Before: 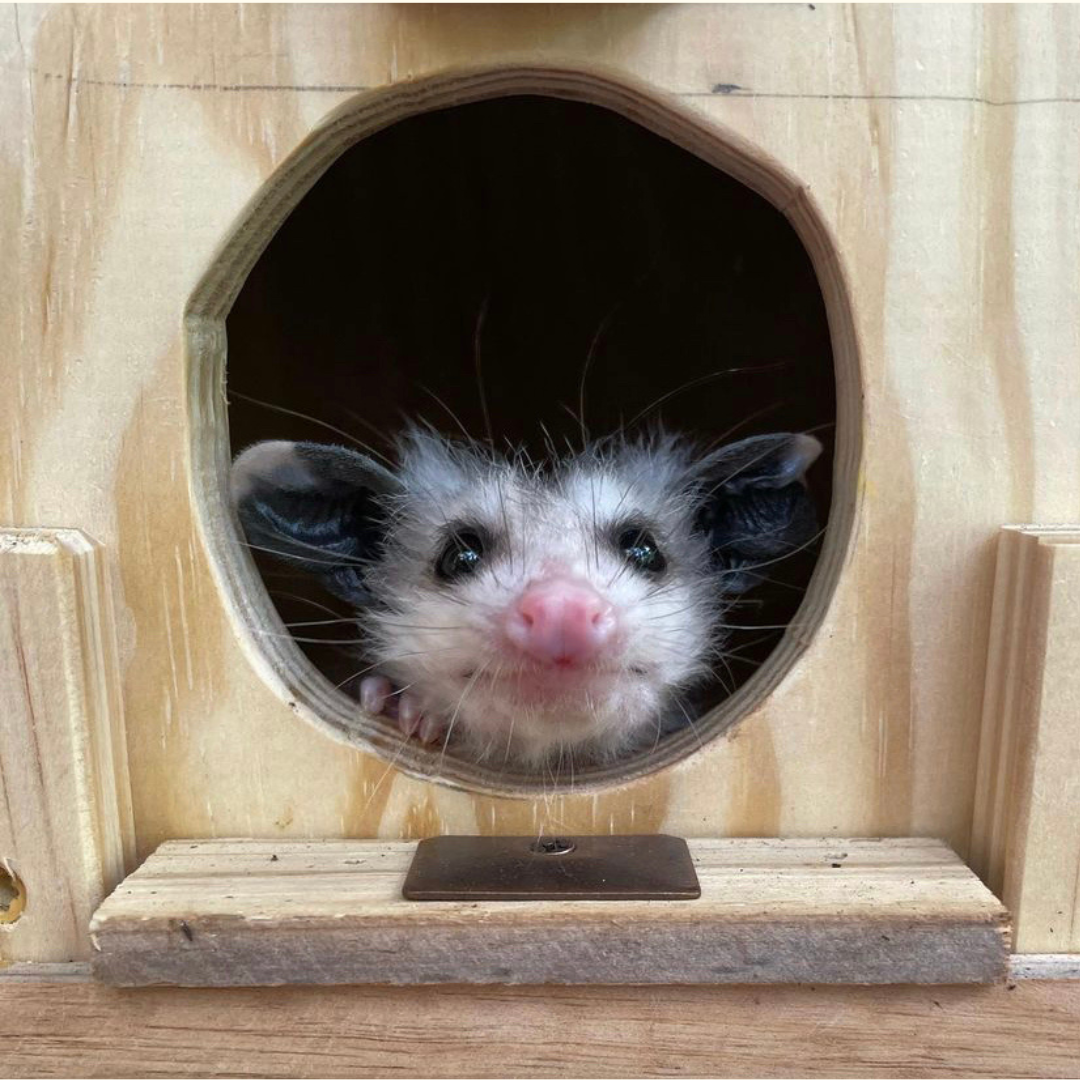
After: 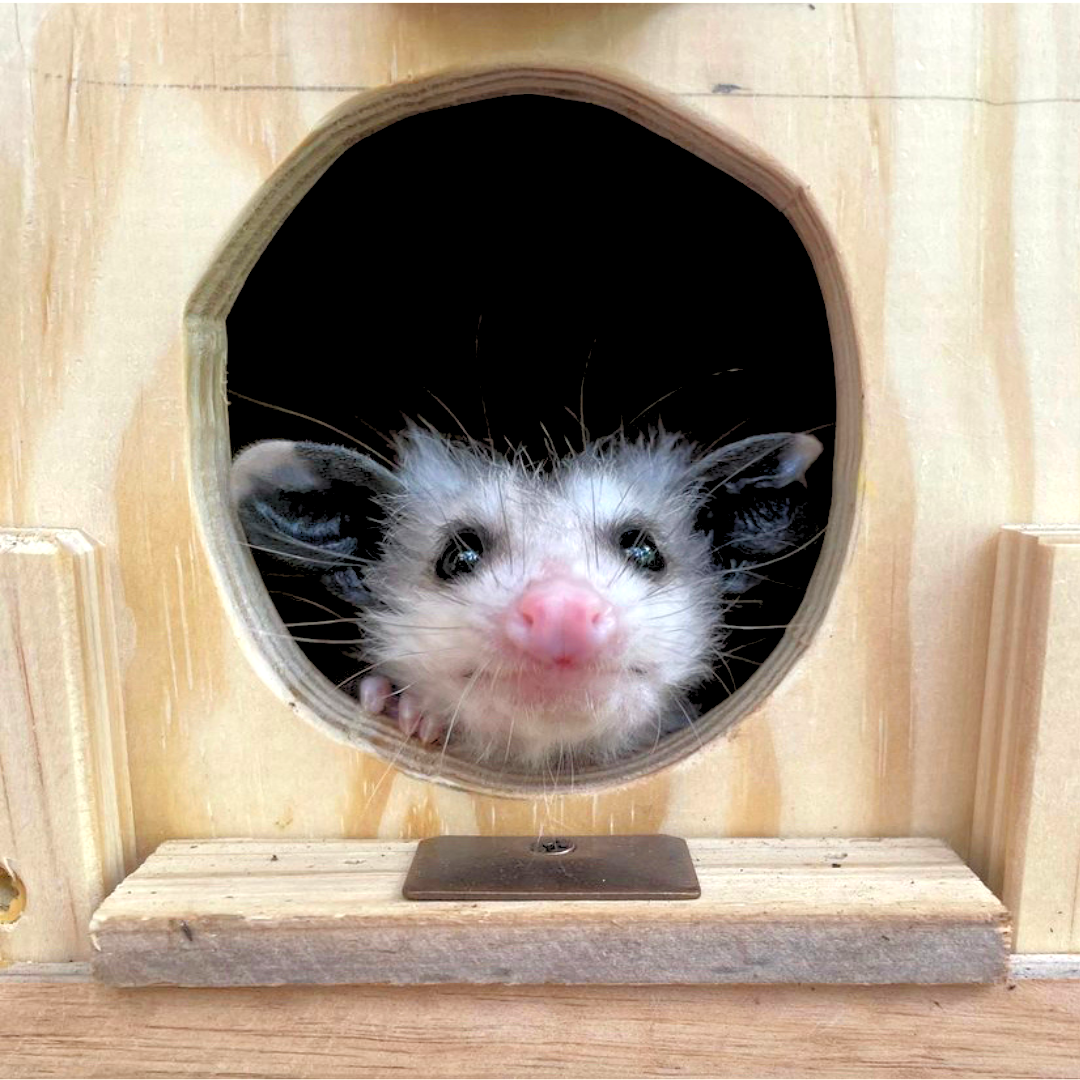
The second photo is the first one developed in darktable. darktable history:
exposure: exposure 0.6 EV, compensate highlight preservation false
rgb levels: preserve colors sum RGB, levels [[0.038, 0.433, 0.934], [0, 0.5, 1], [0, 0.5, 1]]
